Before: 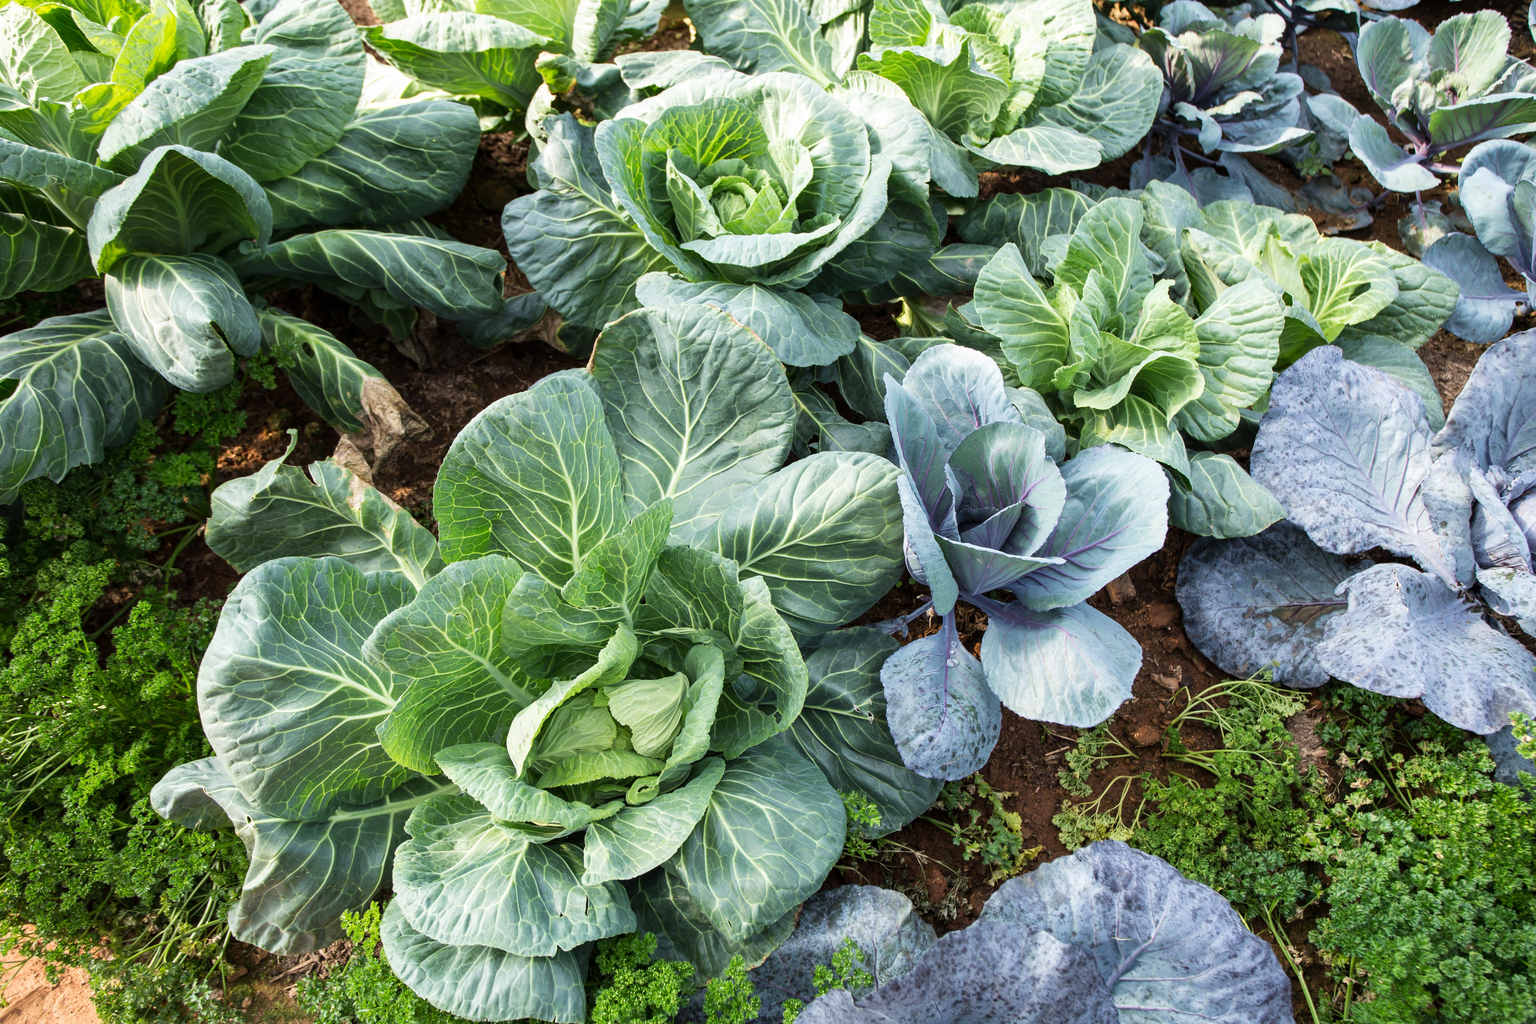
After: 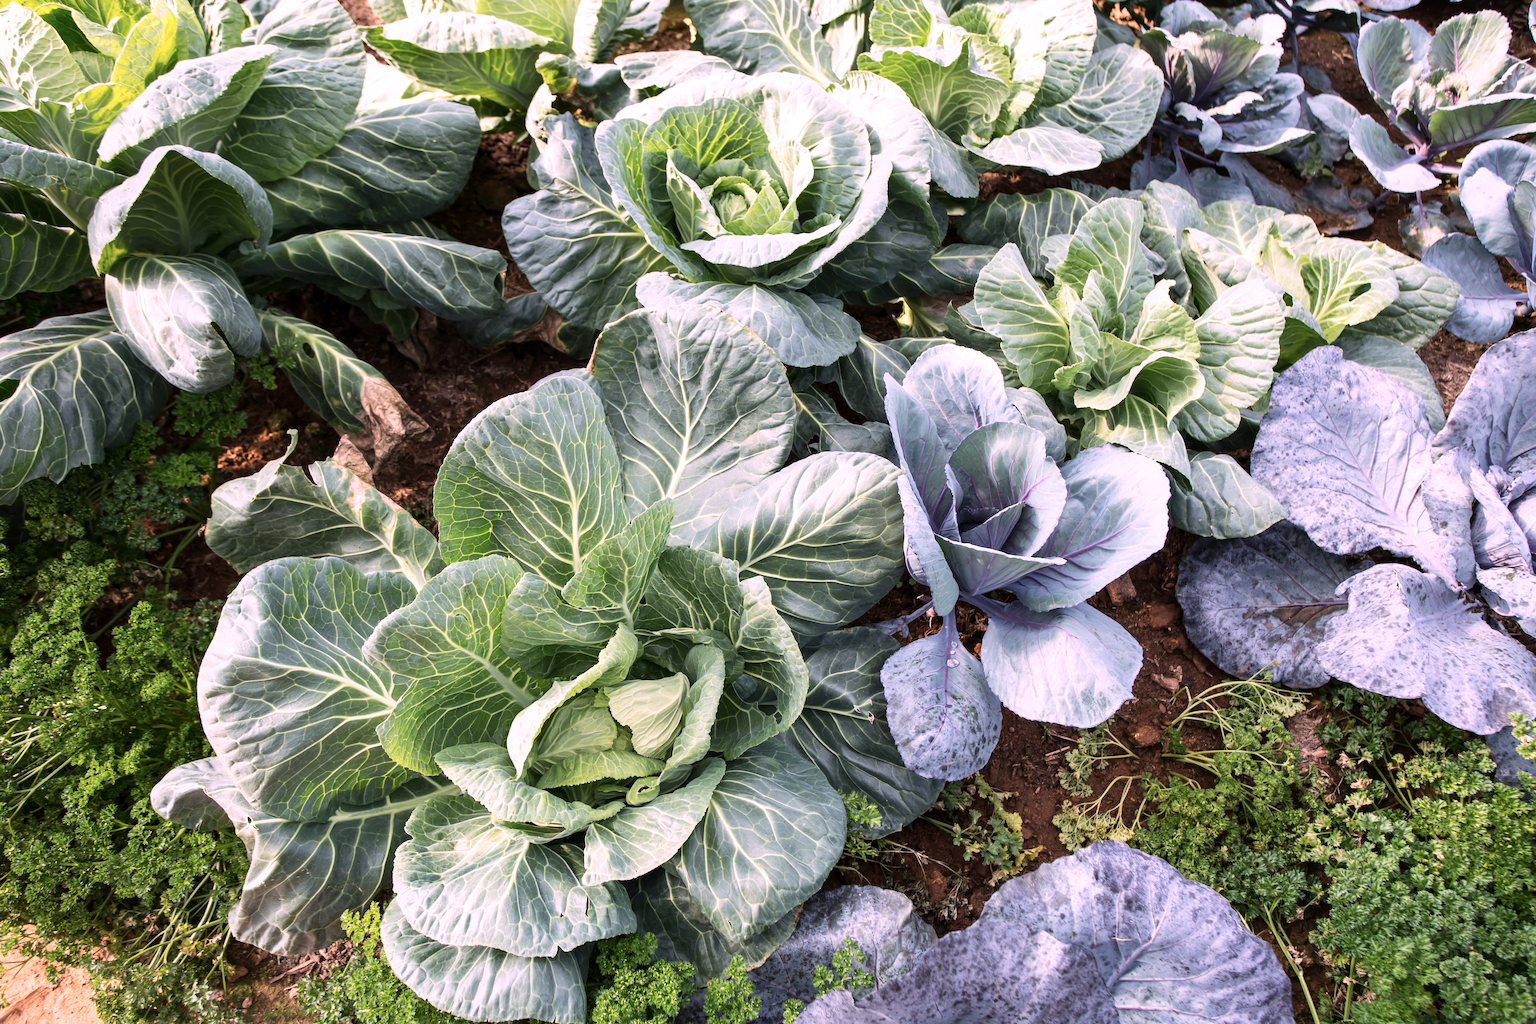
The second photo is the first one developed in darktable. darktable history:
contrast brightness saturation: contrast 0.11, saturation -0.17
white balance: red 1.188, blue 1.11
exposure: exposure 0.02 EV, compensate highlight preservation false
